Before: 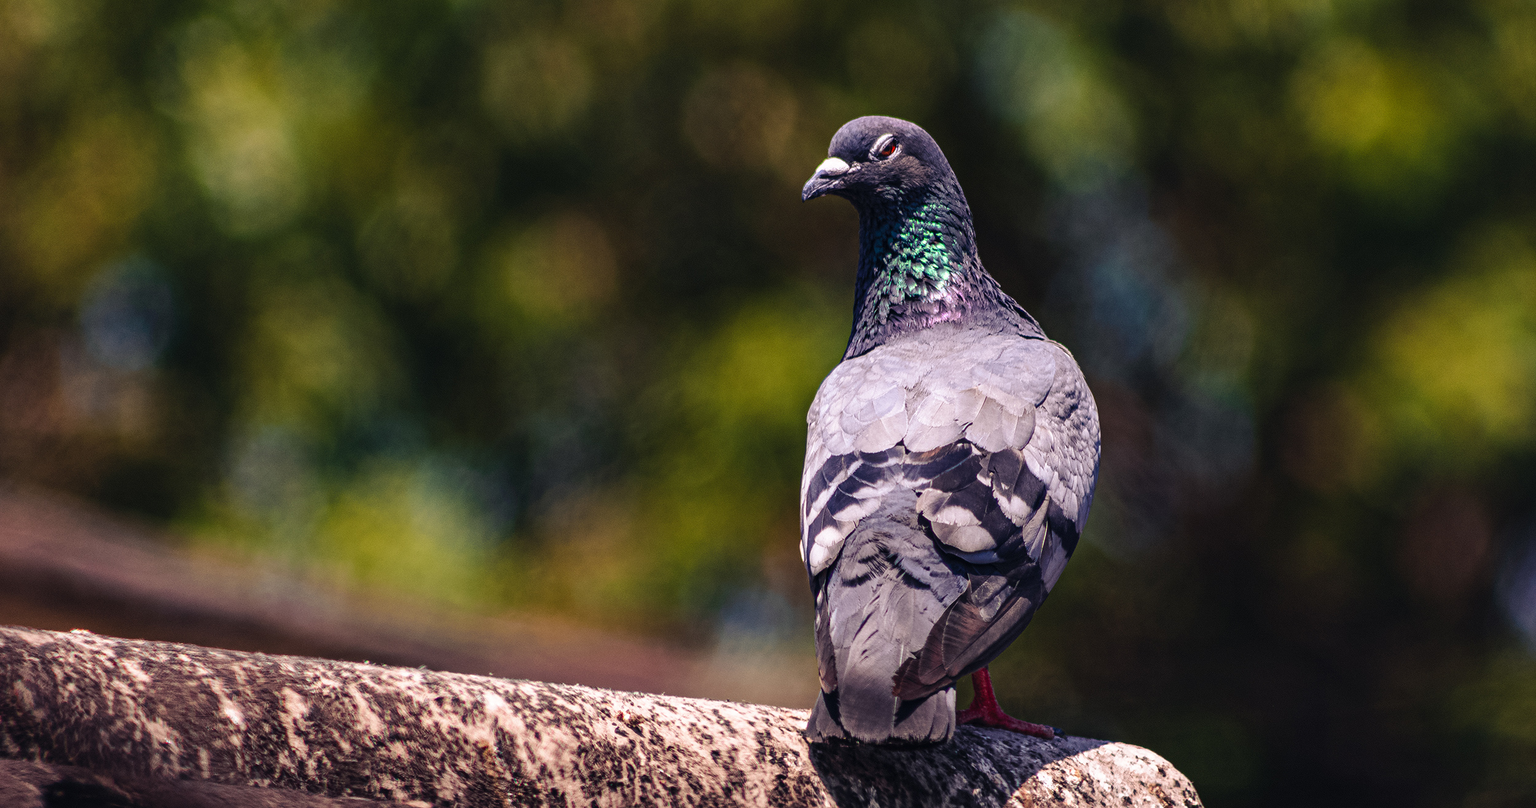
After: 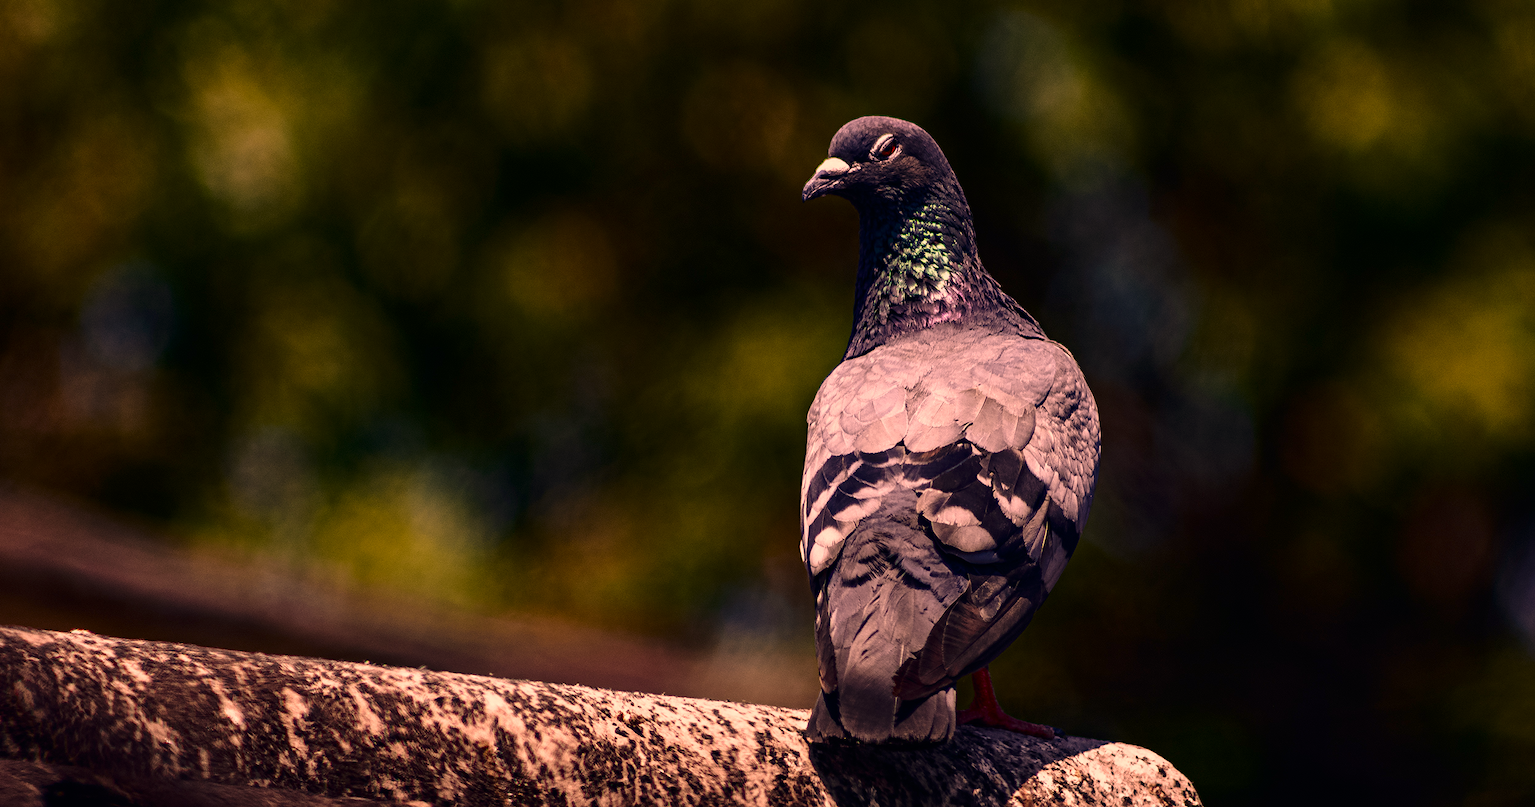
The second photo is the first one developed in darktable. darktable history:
color correction: highlights a* 39.42, highlights b* 39.95, saturation 0.693
contrast brightness saturation: contrast 0.1, brightness -0.264, saturation 0.148
